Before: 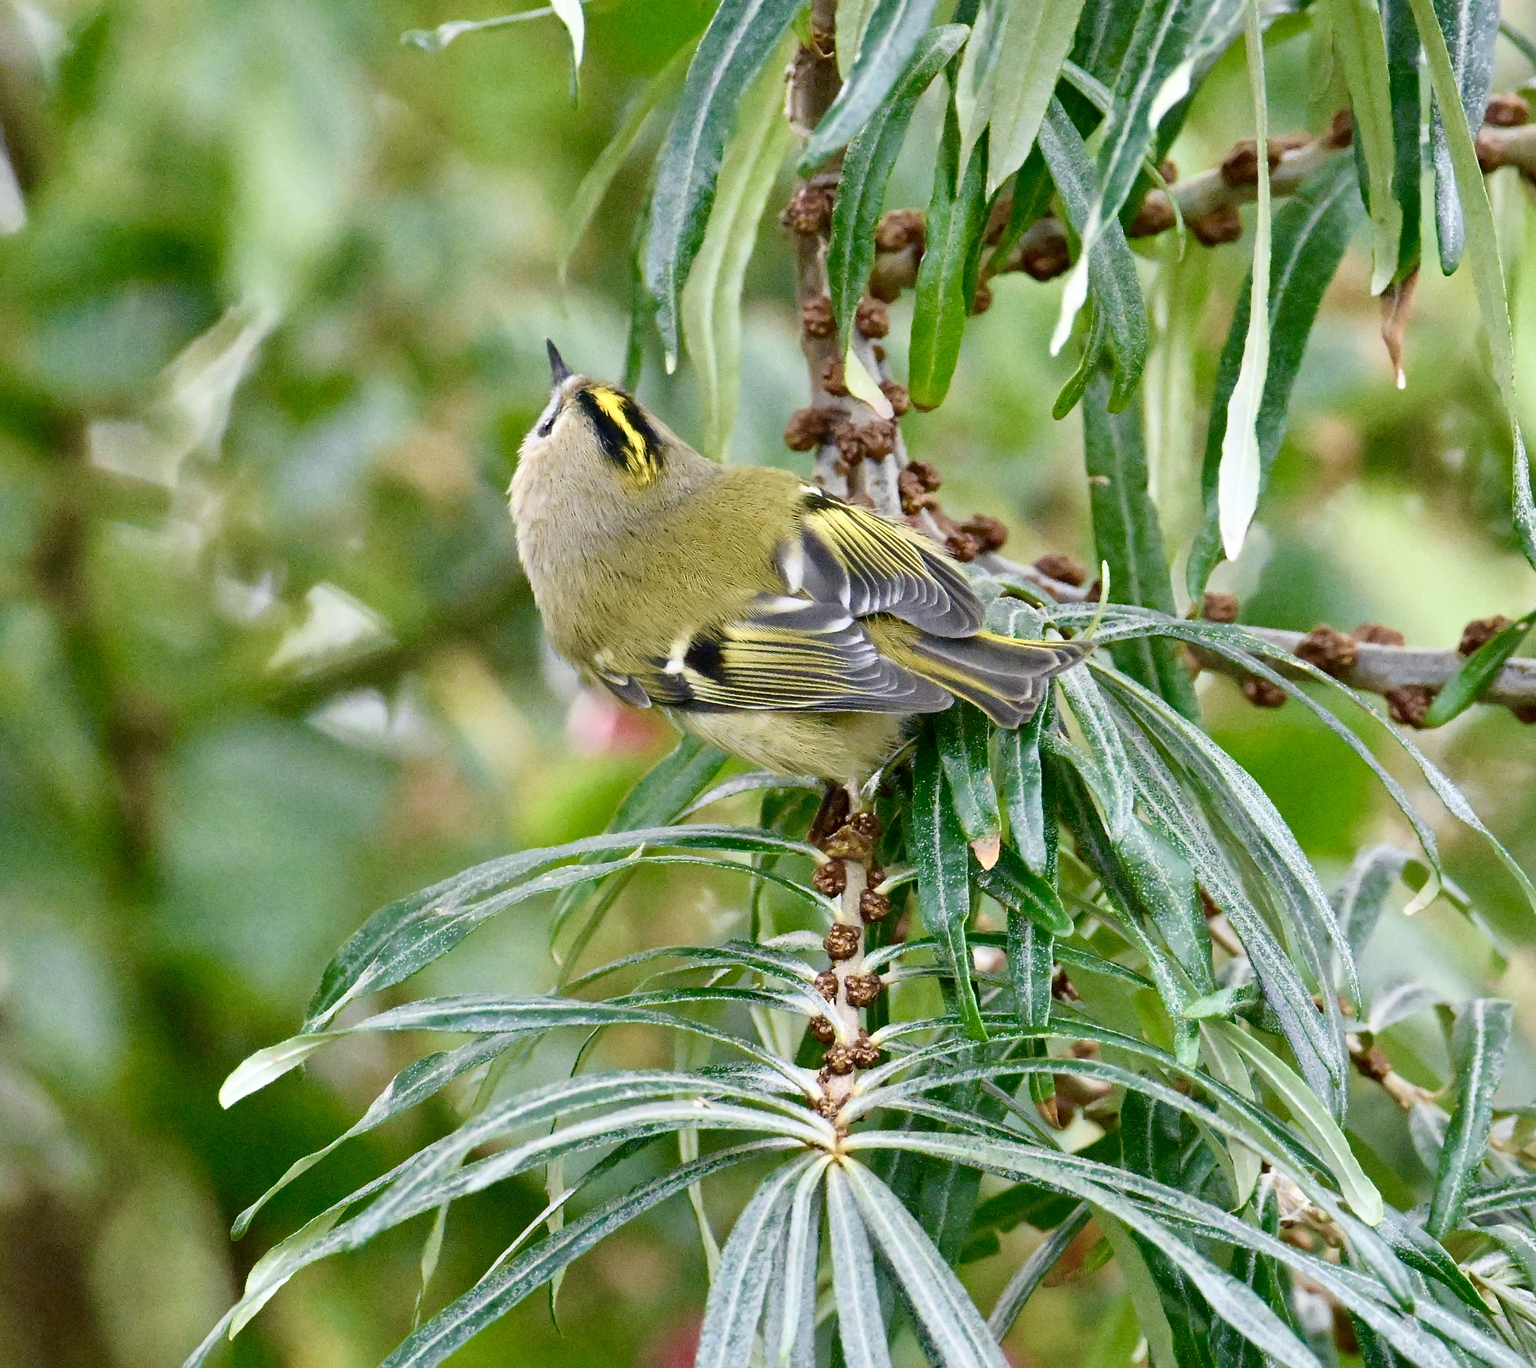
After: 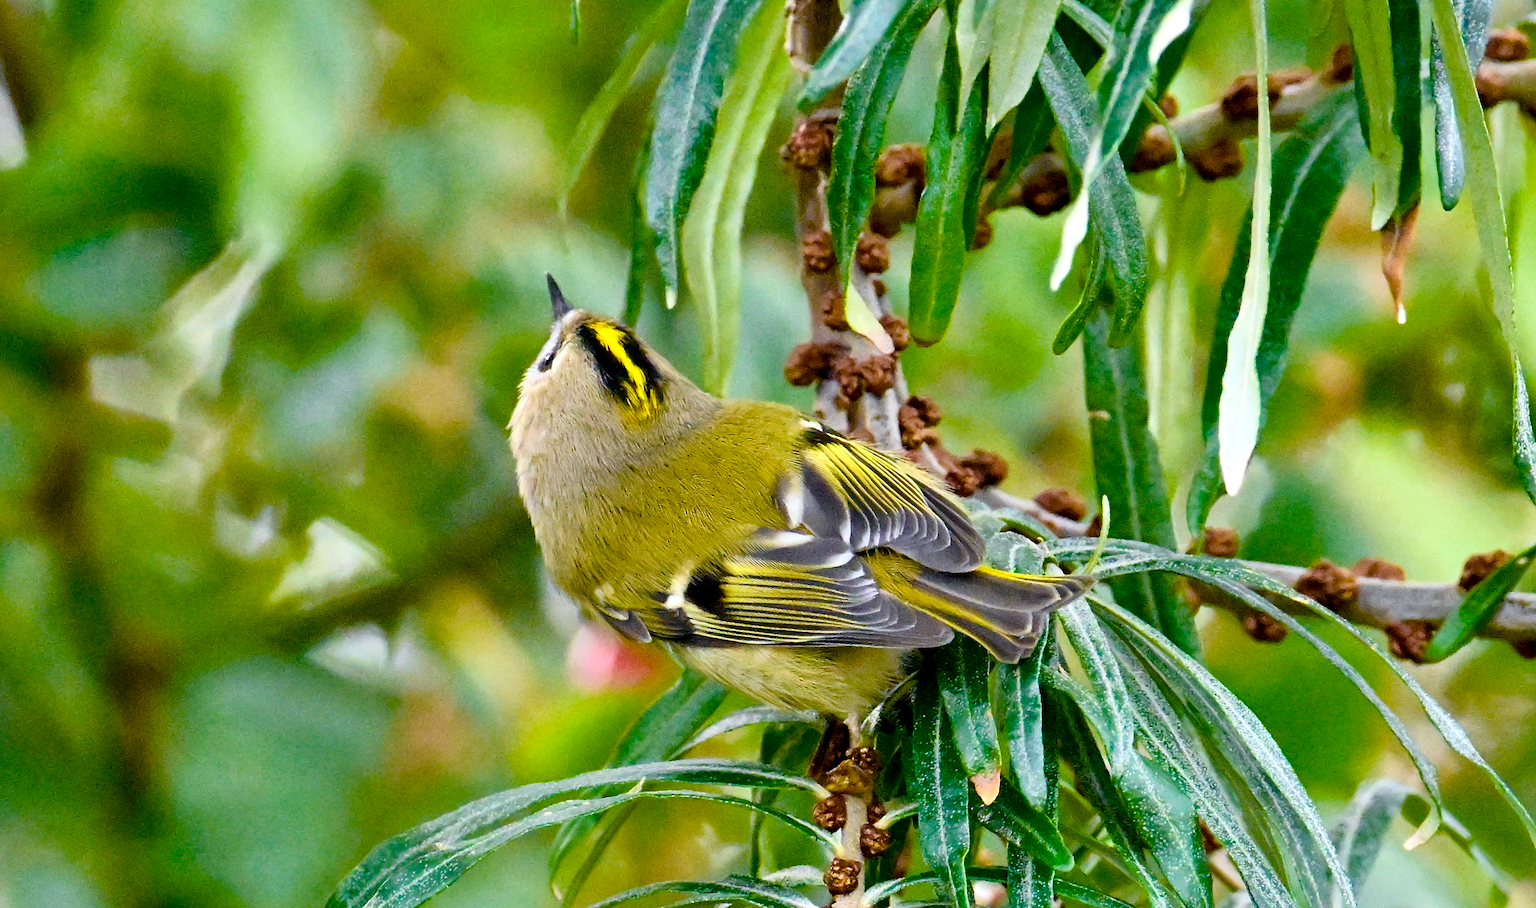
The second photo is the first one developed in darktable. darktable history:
color balance rgb: shadows lift › chroma 1.021%, shadows lift › hue 31.74°, power › luminance -8.967%, perceptual saturation grading › global saturation 29.662%, global vibrance 20%
exposure: black level correction 0.008, exposure 0.09 EV, compensate highlight preservation false
crop and rotate: top 4.791%, bottom 28.766%
